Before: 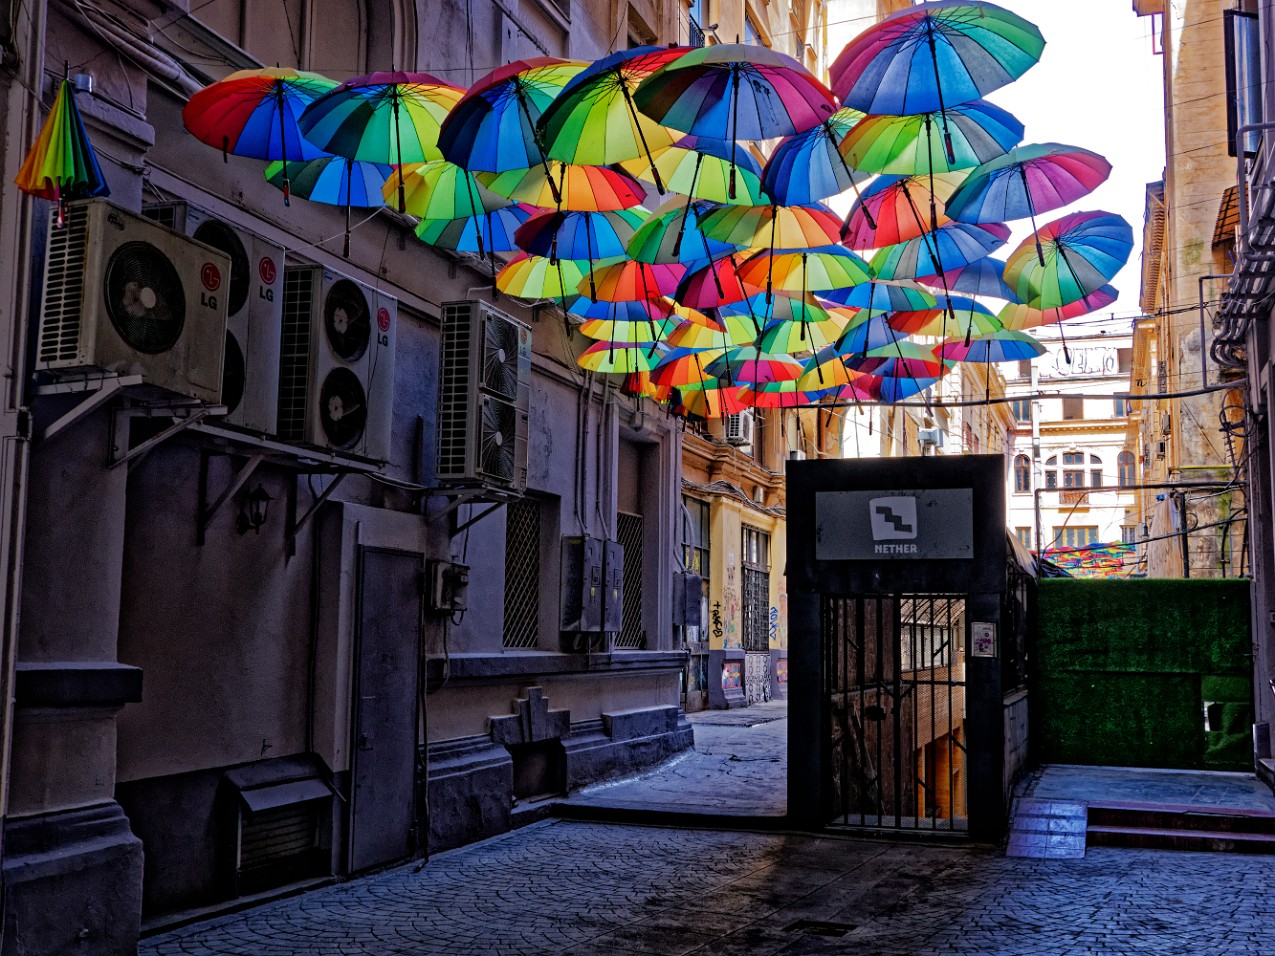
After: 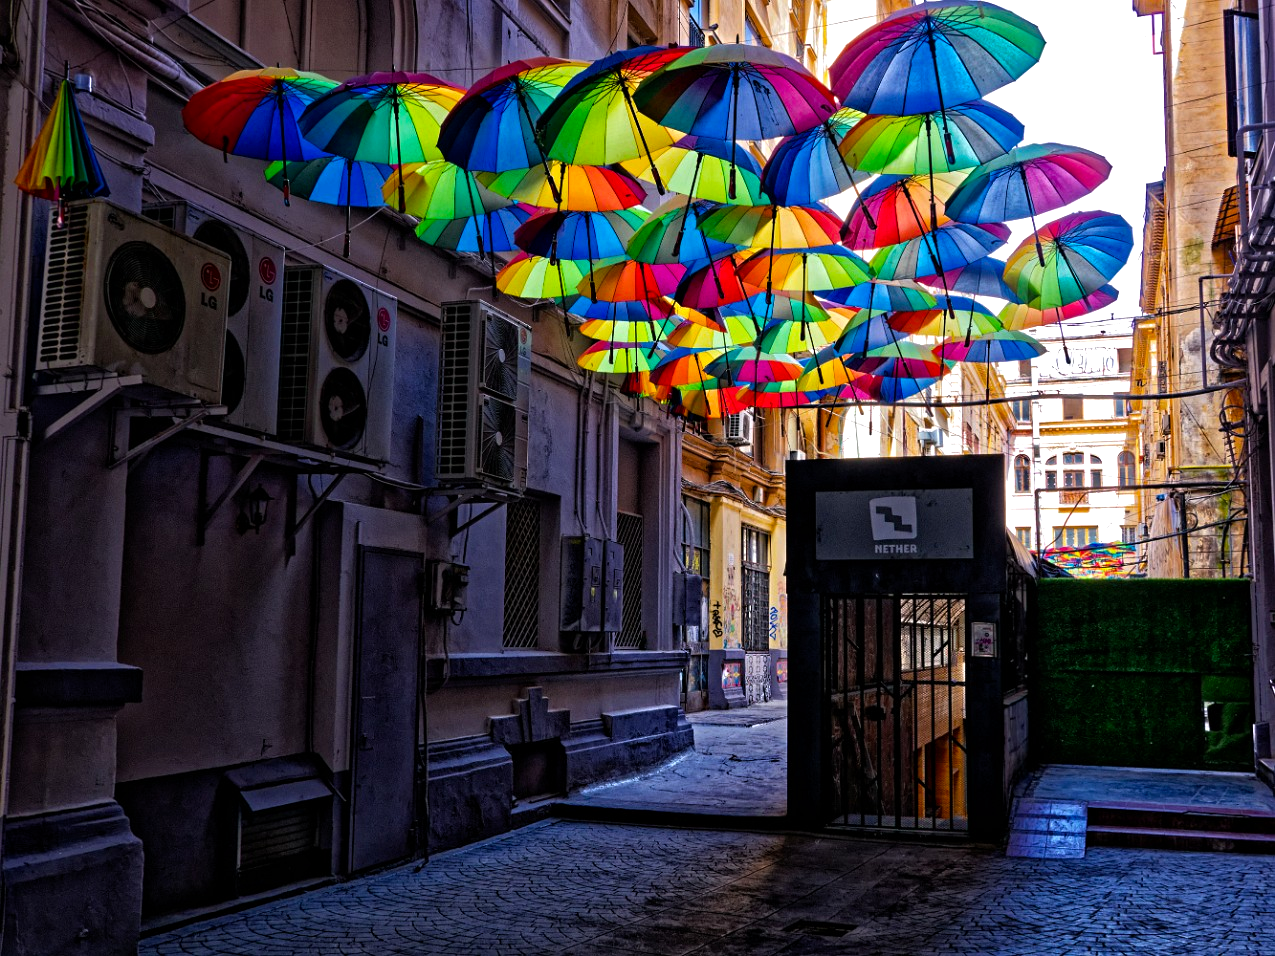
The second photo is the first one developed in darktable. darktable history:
color balance rgb: perceptual saturation grading › global saturation 29.974%, perceptual brilliance grading › global brilliance 15.367%, perceptual brilliance grading › shadows -35.802%
tone equalizer: edges refinement/feathering 500, mask exposure compensation -1.57 EV, preserve details no
